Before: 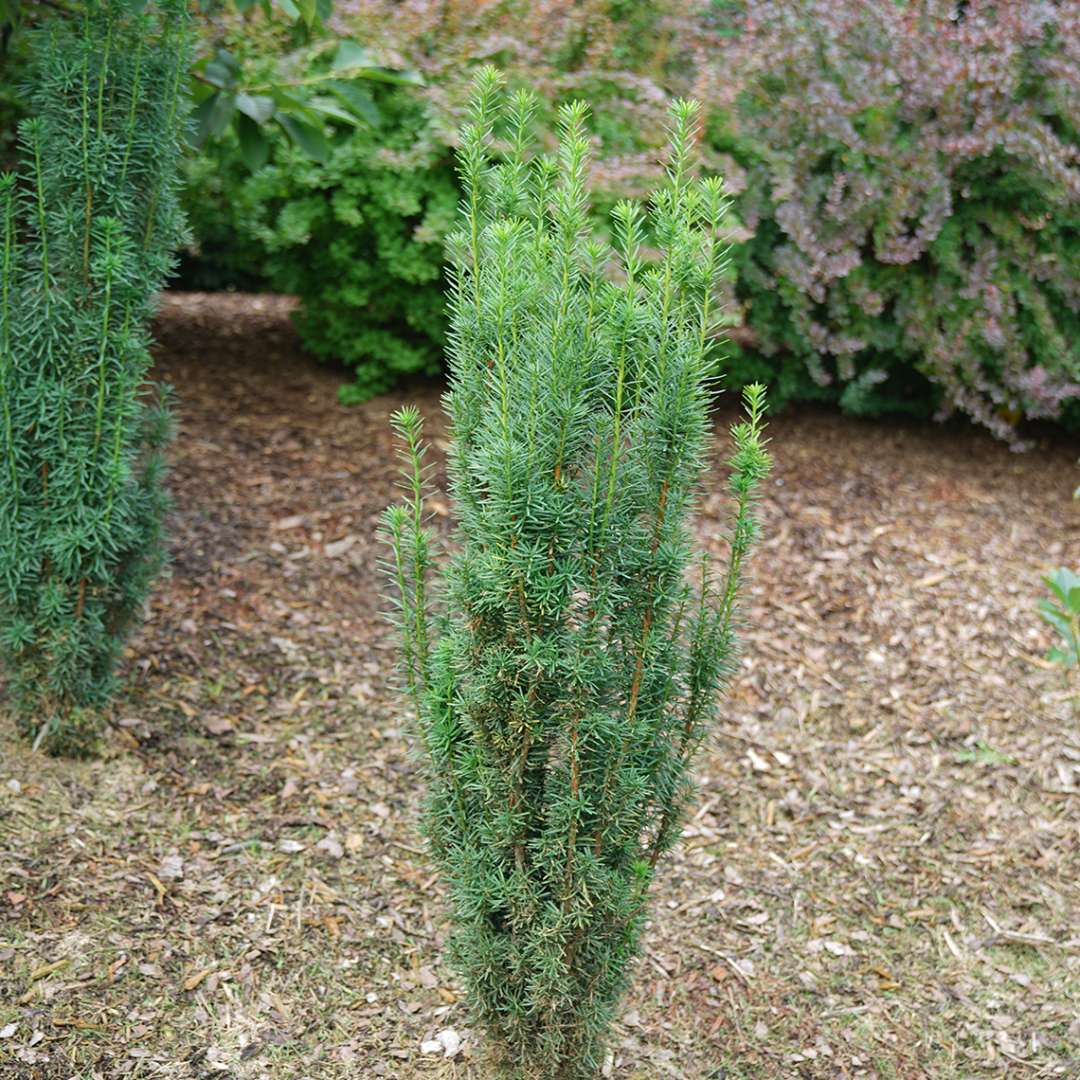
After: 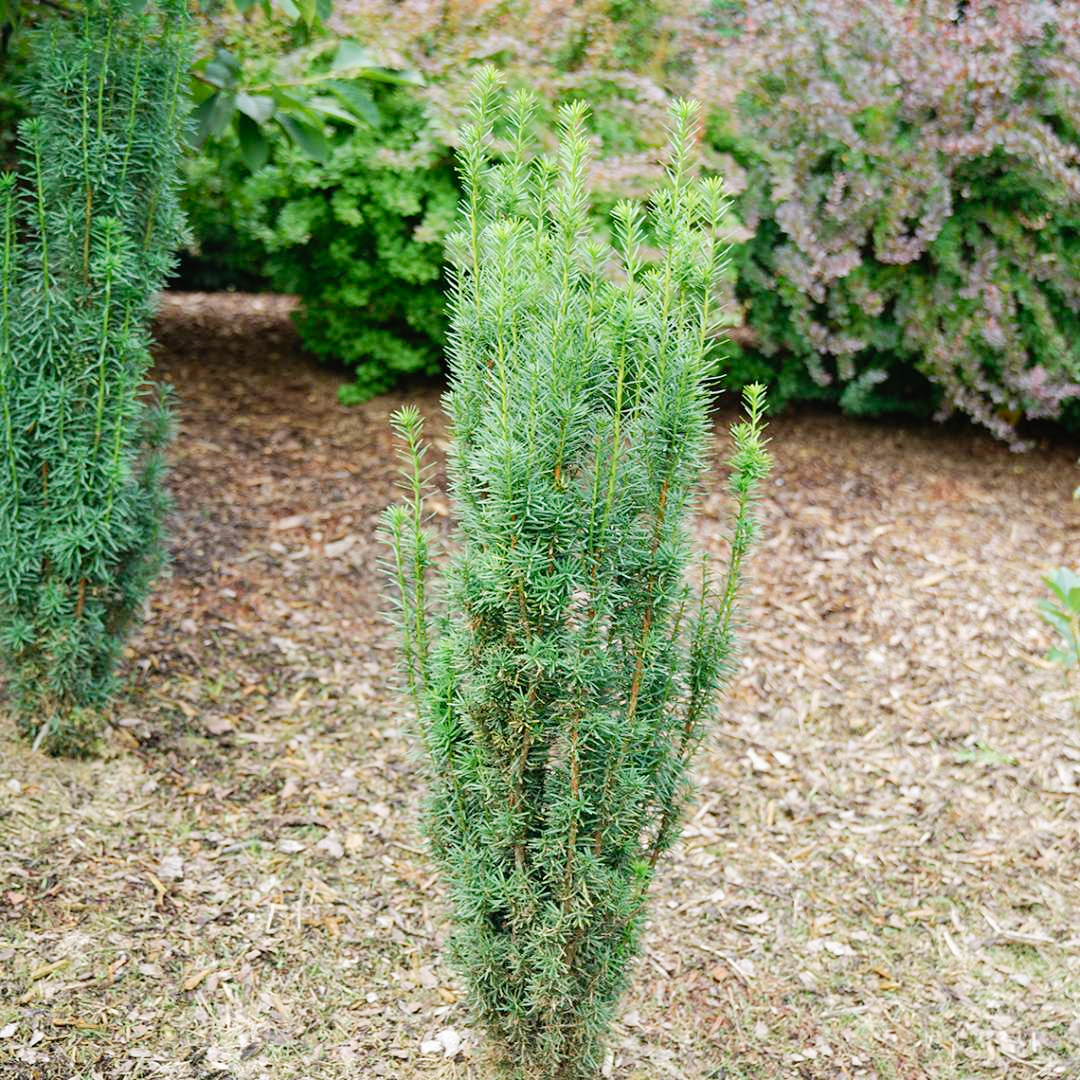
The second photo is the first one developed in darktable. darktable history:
tone curve: curves: ch0 [(0, 0) (0.051, 0.027) (0.096, 0.071) (0.219, 0.248) (0.428, 0.52) (0.596, 0.713) (0.727, 0.823) (0.859, 0.924) (1, 1)]; ch1 [(0, 0) (0.1, 0.038) (0.318, 0.221) (0.413, 0.325) (0.443, 0.412) (0.483, 0.474) (0.503, 0.501) (0.516, 0.515) (0.548, 0.575) (0.561, 0.596) (0.594, 0.647) (0.666, 0.701) (1, 1)]; ch2 [(0, 0) (0.453, 0.435) (0.479, 0.476) (0.504, 0.5) (0.52, 0.526) (0.557, 0.585) (0.583, 0.608) (0.824, 0.815) (1, 1)], preserve colors none
local contrast: mode bilateral grid, contrast 99, coarseness 100, detail 93%, midtone range 0.2
